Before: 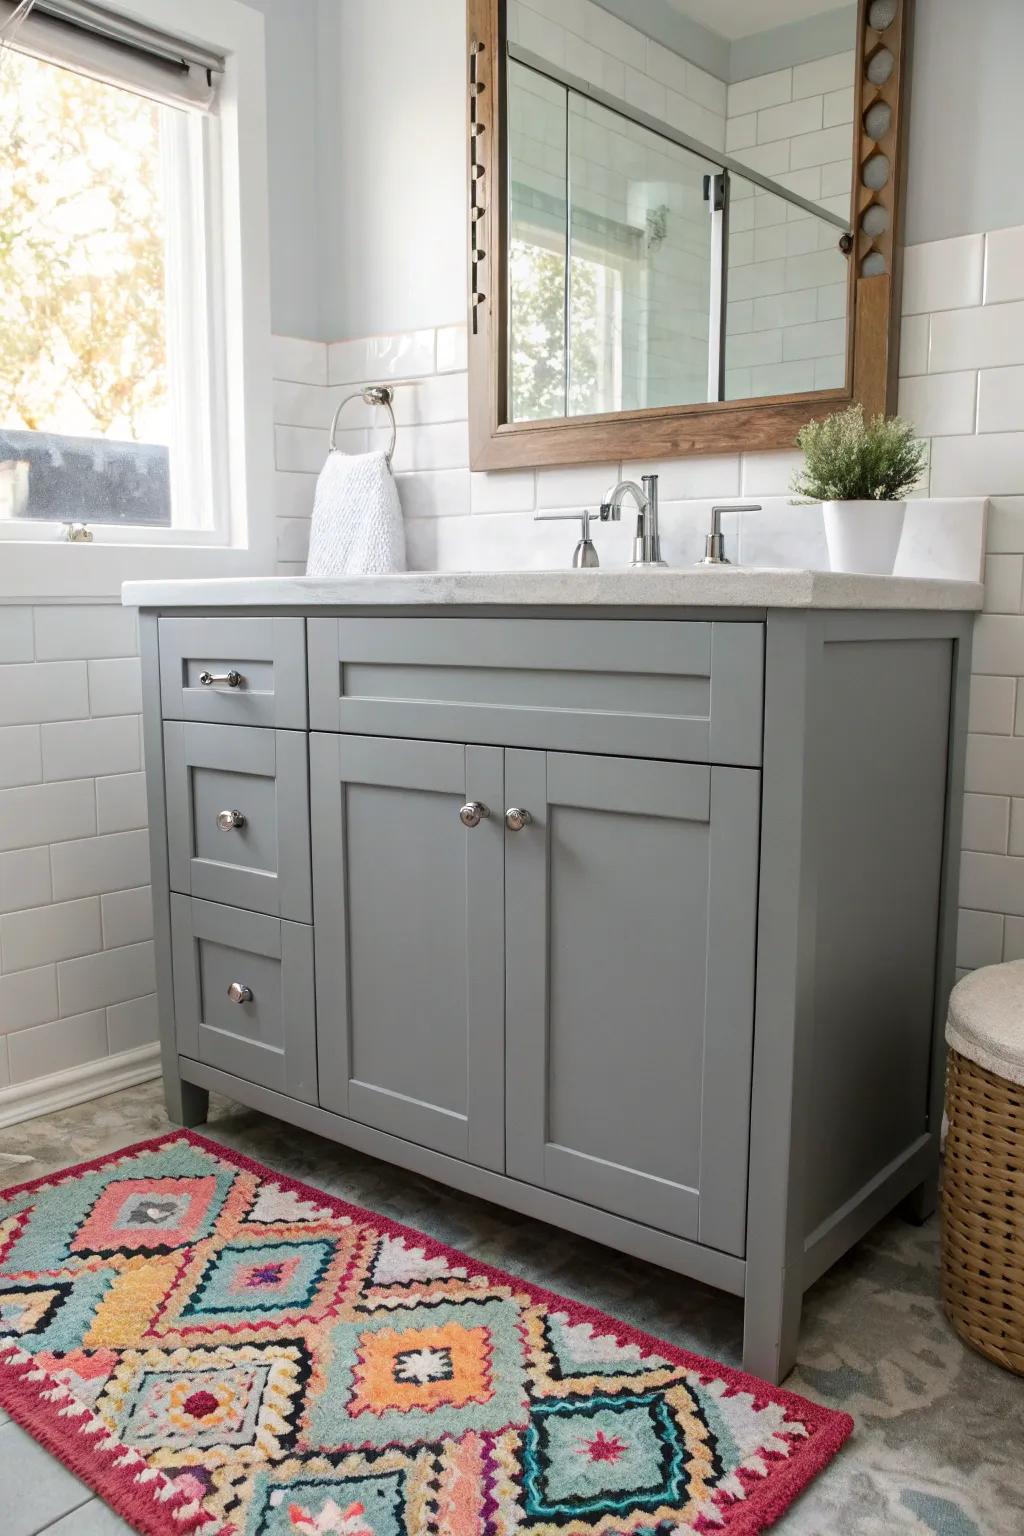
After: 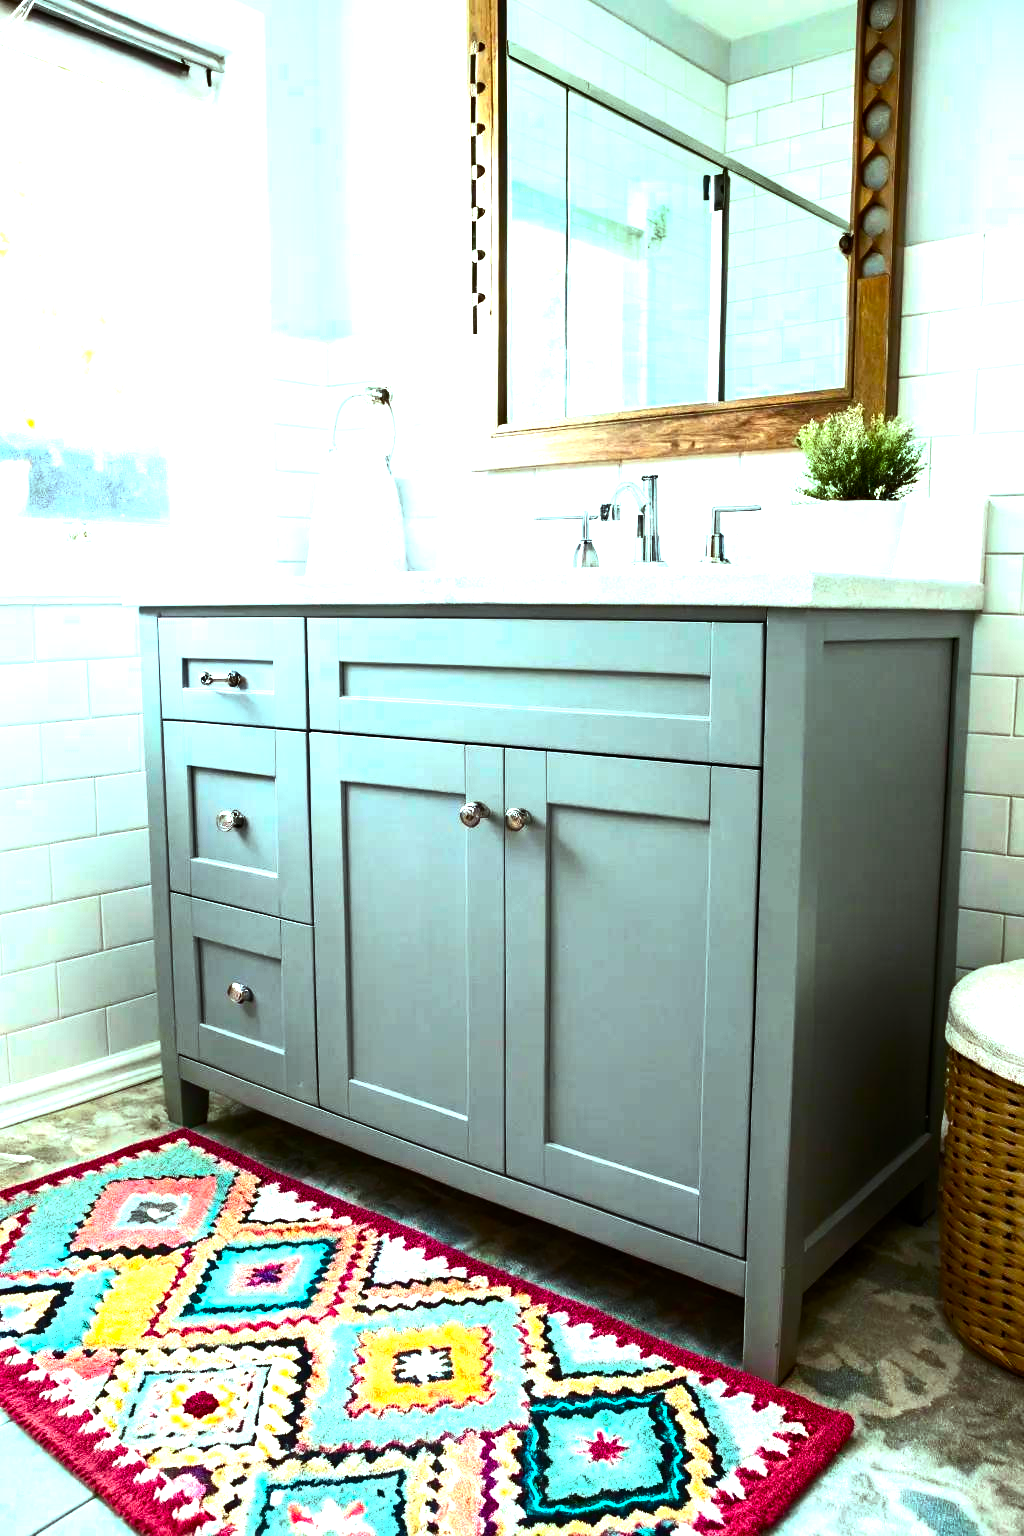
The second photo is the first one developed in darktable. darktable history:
color balance rgb: highlights gain › chroma 4.023%, highlights gain › hue 199.04°, perceptual saturation grading › global saturation 20%, perceptual saturation grading › highlights -25.618%, perceptual saturation grading › shadows 24.995%, perceptual brilliance grading › highlights 74.437%, perceptual brilliance grading › shadows -29.852%, global vibrance 20%
contrast brightness saturation: contrast 0.172, saturation 0.298
